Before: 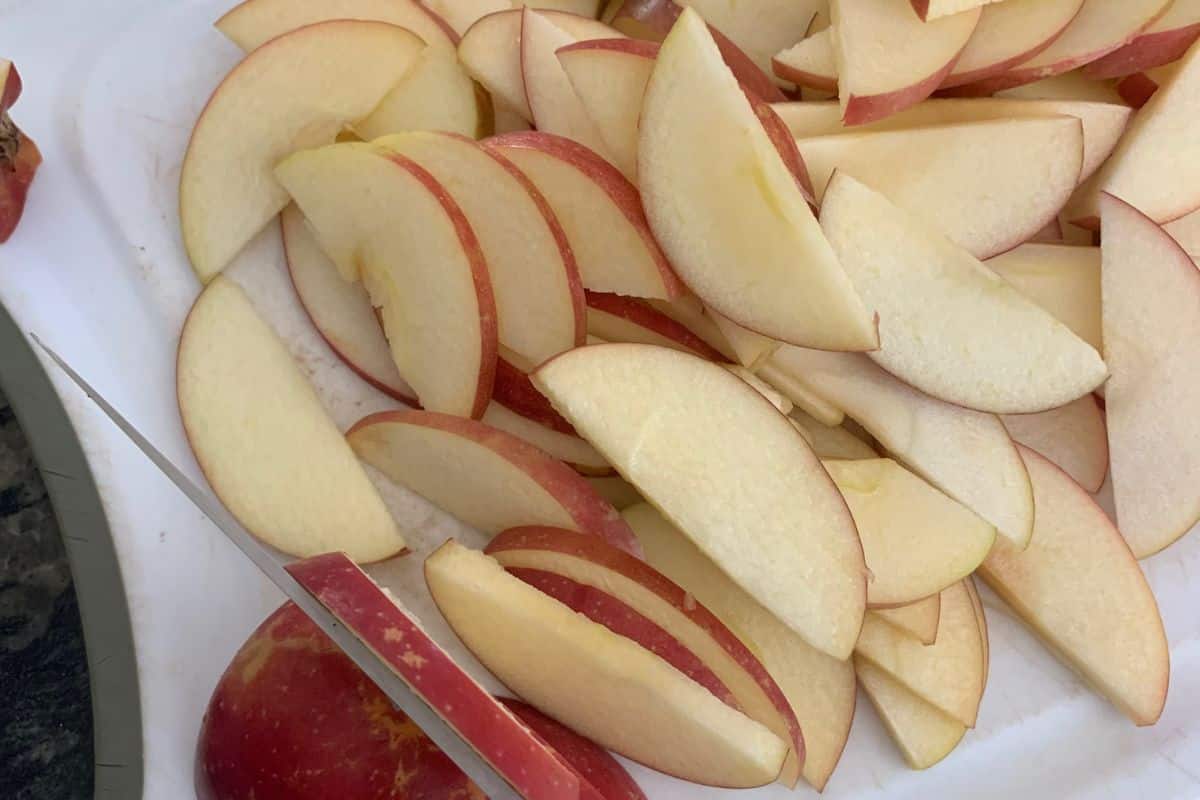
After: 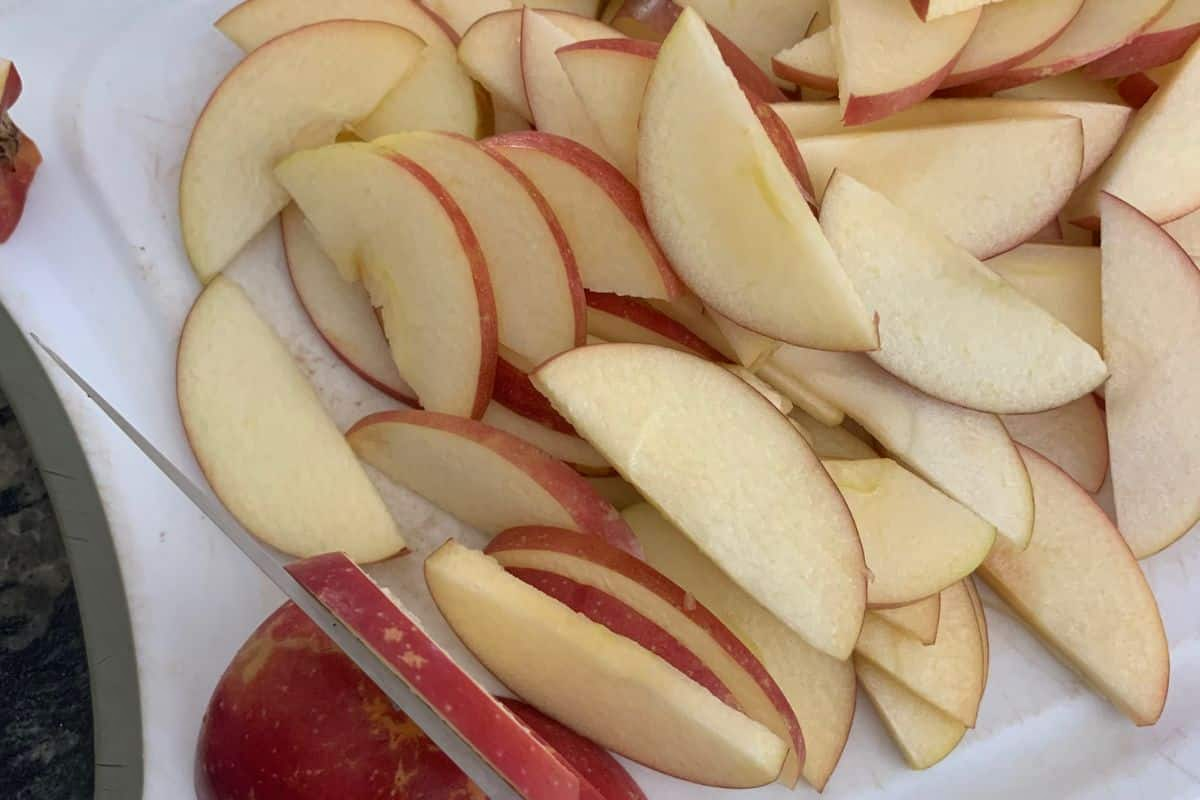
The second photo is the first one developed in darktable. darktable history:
shadows and highlights: shadows 31.93, highlights -32.09, soften with gaussian
